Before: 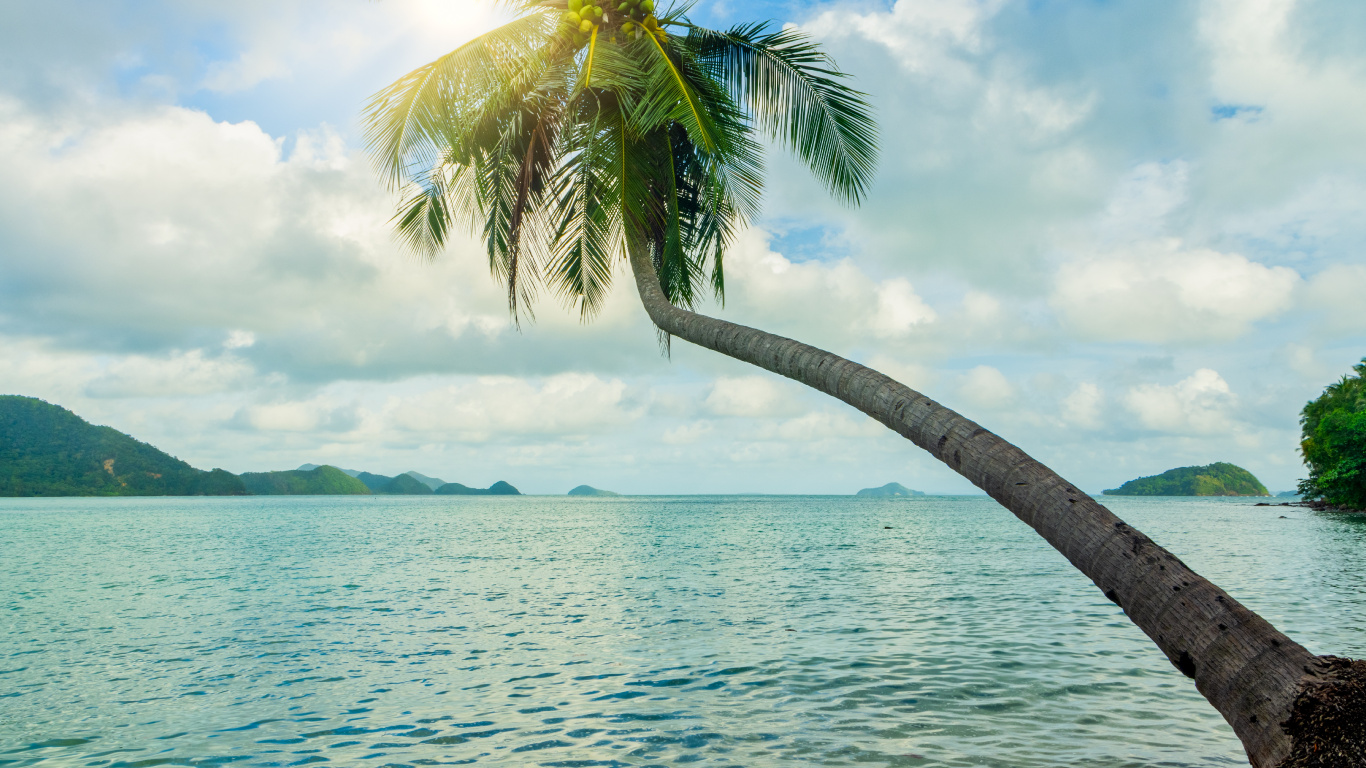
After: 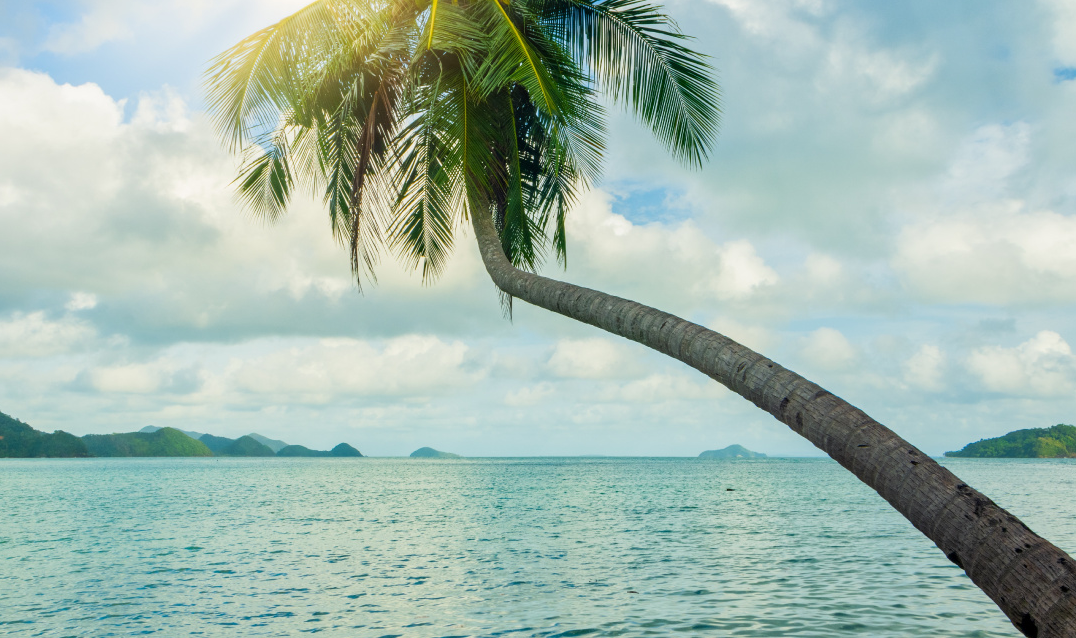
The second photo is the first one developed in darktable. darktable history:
crop: left 11.597%, top 5.069%, right 9.605%, bottom 10.612%
